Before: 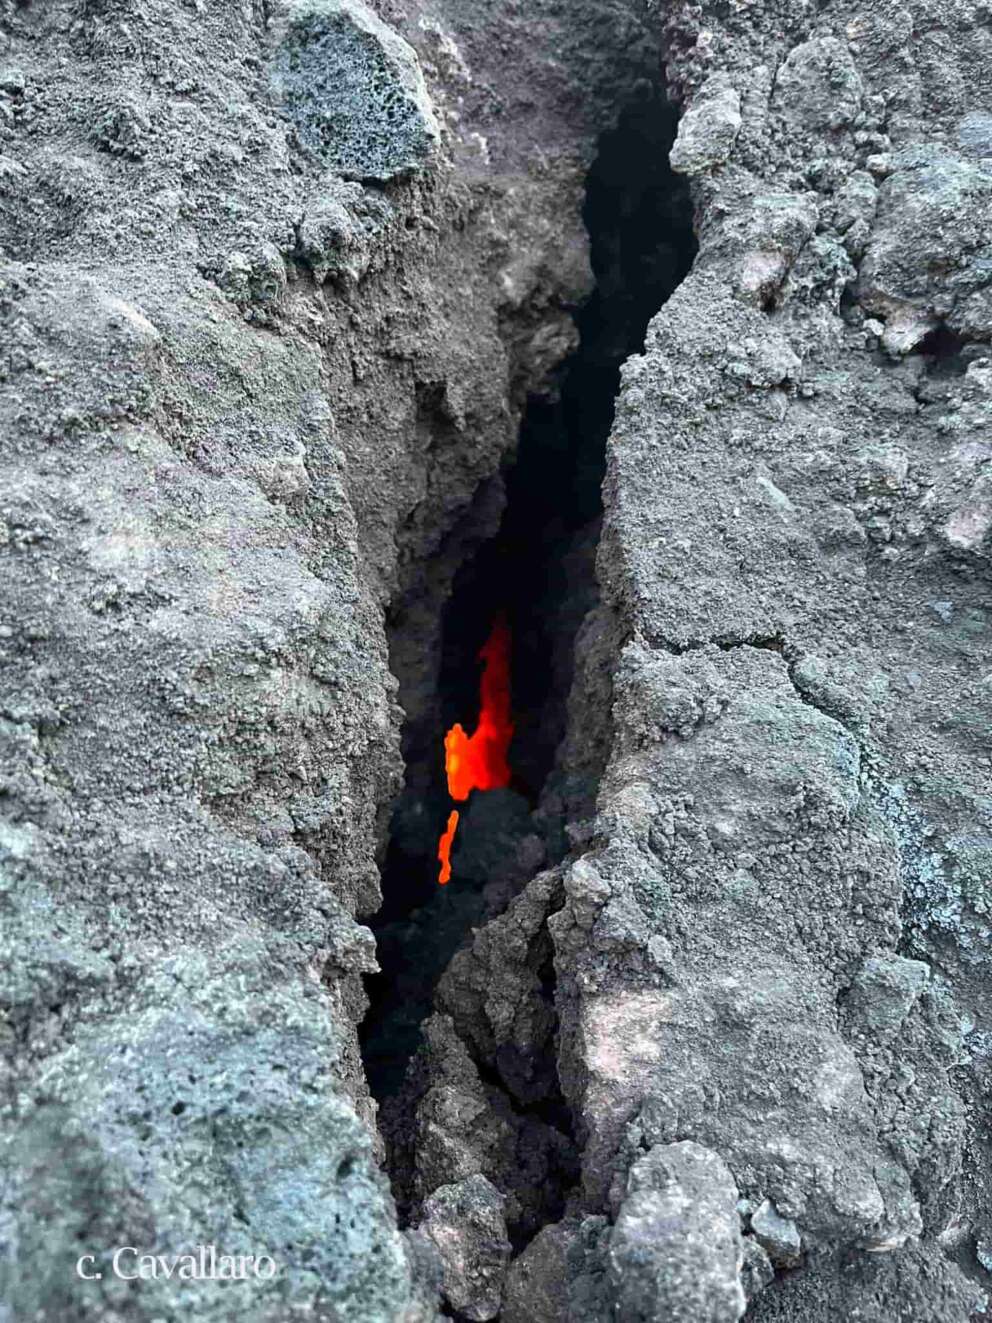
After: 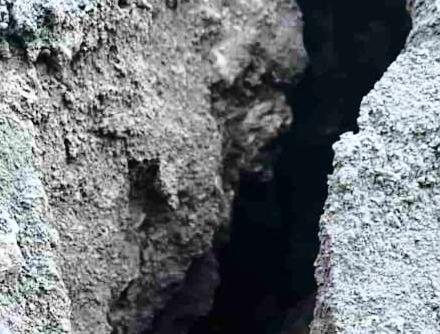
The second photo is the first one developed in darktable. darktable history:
crop: left 29.019%, top 16.811%, right 26.62%, bottom 57.883%
base curve: curves: ch0 [(0, 0) (0.028, 0.03) (0.121, 0.232) (0.46, 0.748) (0.859, 0.968) (1, 1)]
